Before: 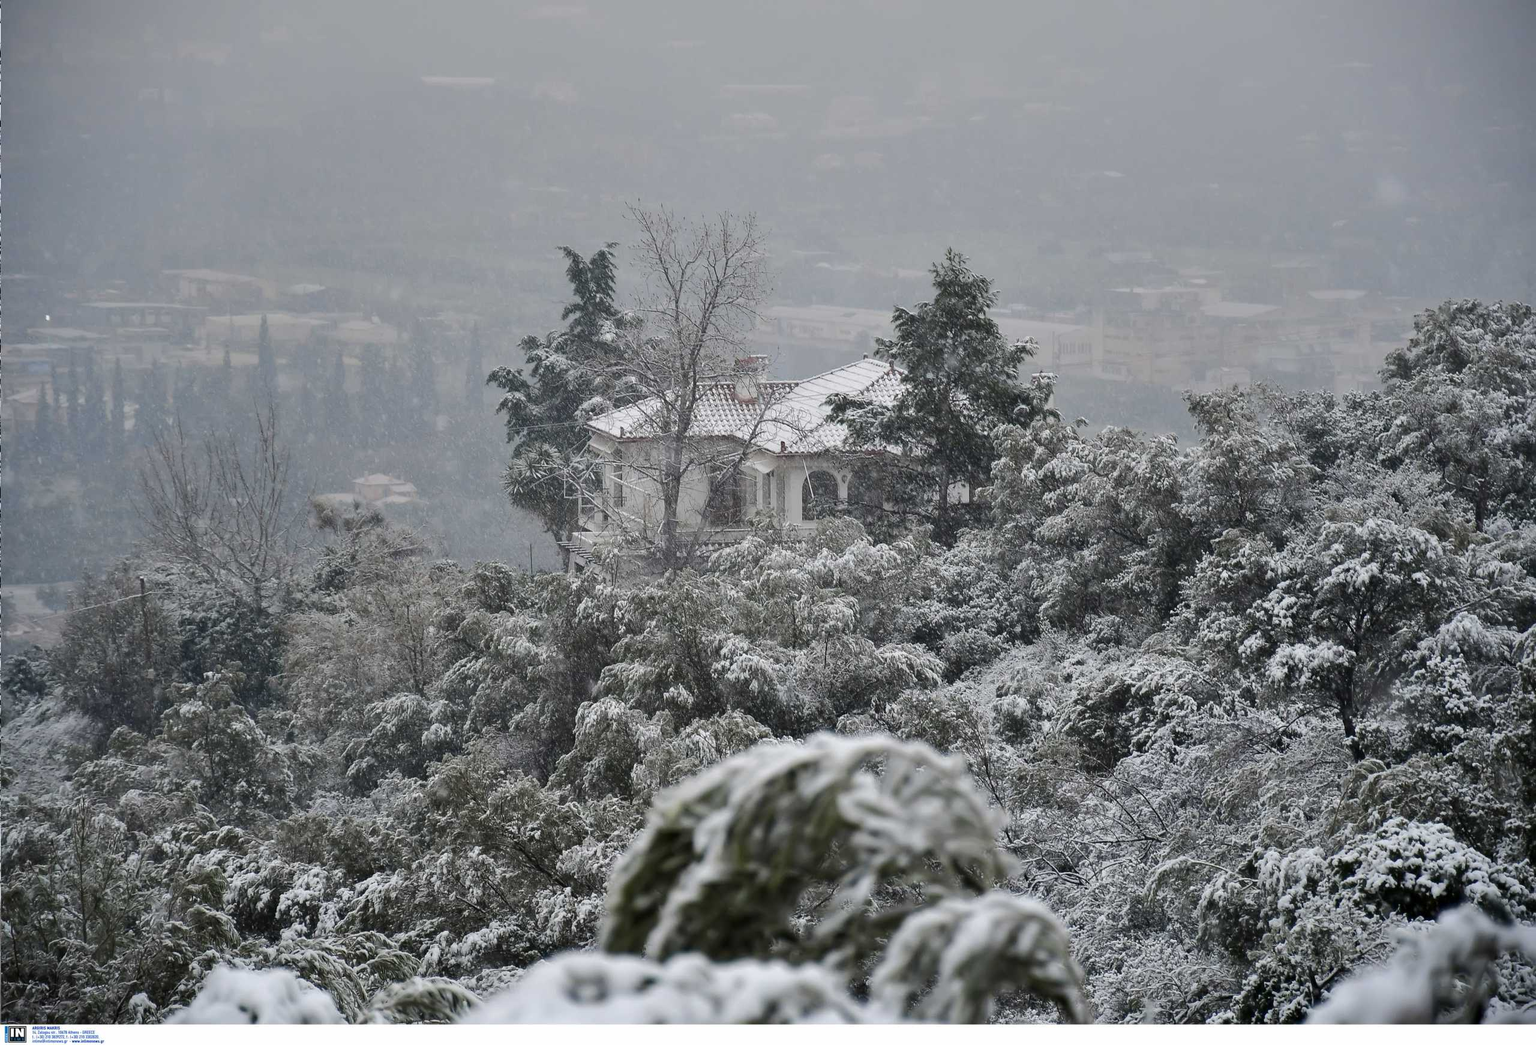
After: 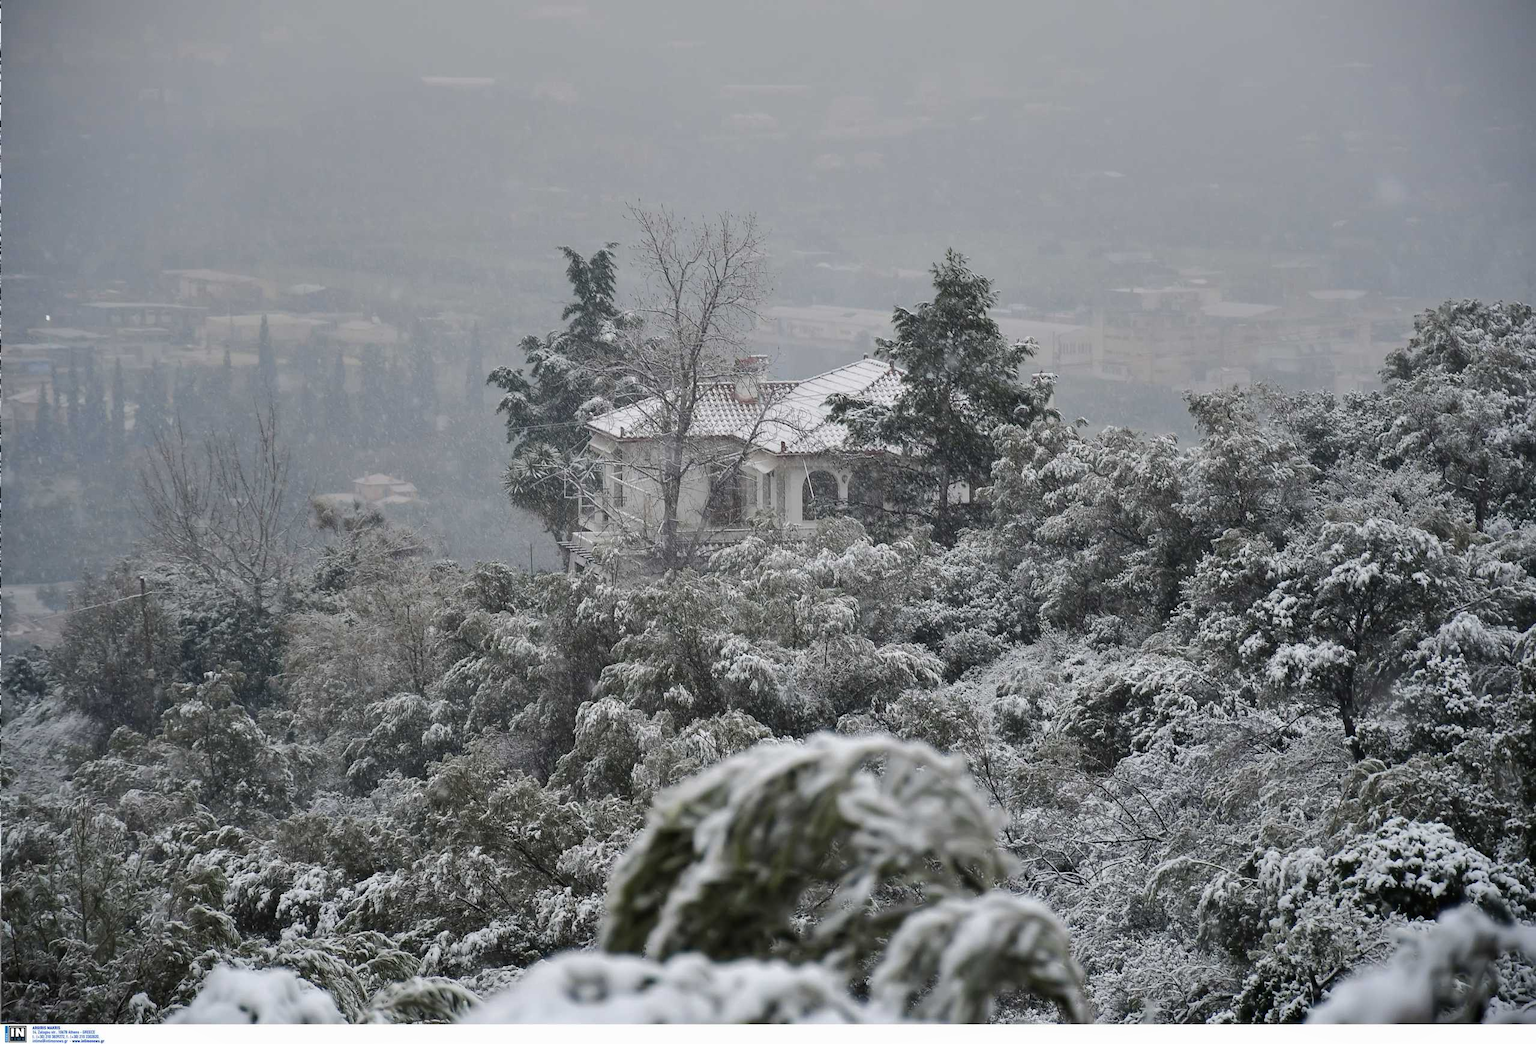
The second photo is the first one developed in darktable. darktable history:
local contrast: mode bilateral grid, contrast 100, coarseness 99, detail 89%, midtone range 0.2
